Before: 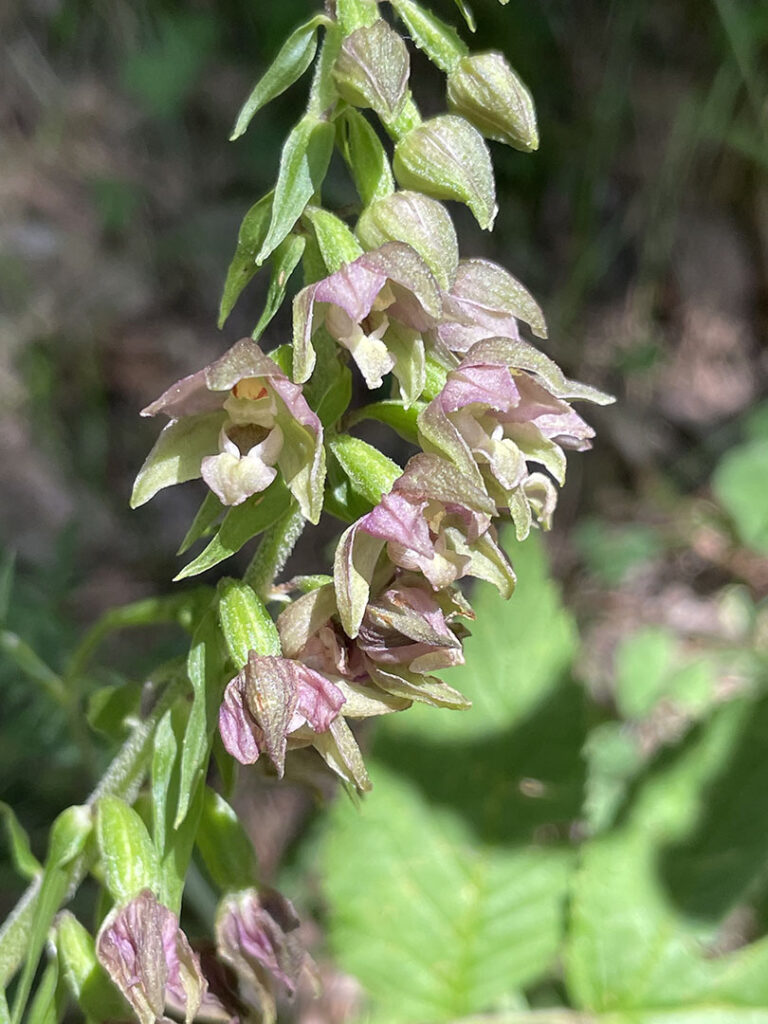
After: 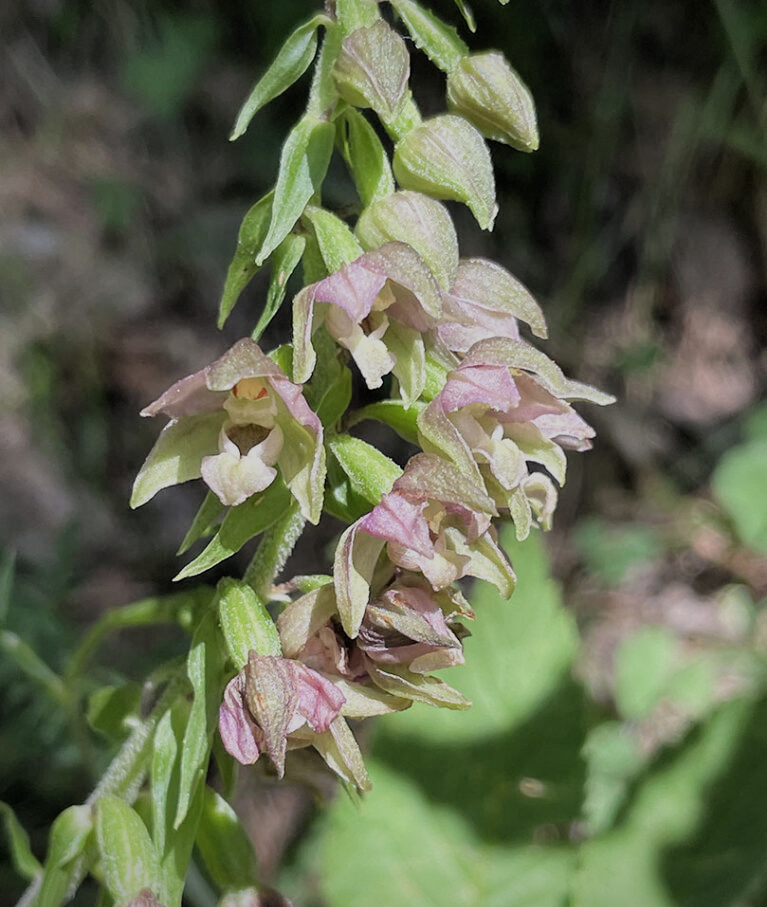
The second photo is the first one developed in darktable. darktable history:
vignetting: saturation -0.017
filmic rgb: black relative exposure -7.48 EV, white relative exposure 4.82 EV, threshold 3 EV, hardness 3.4, add noise in highlights 0.101, color science v4 (2020), type of noise poissonian, enable highlight reconstruction true
crop and rotate: top 0%, bottom 11.369%
